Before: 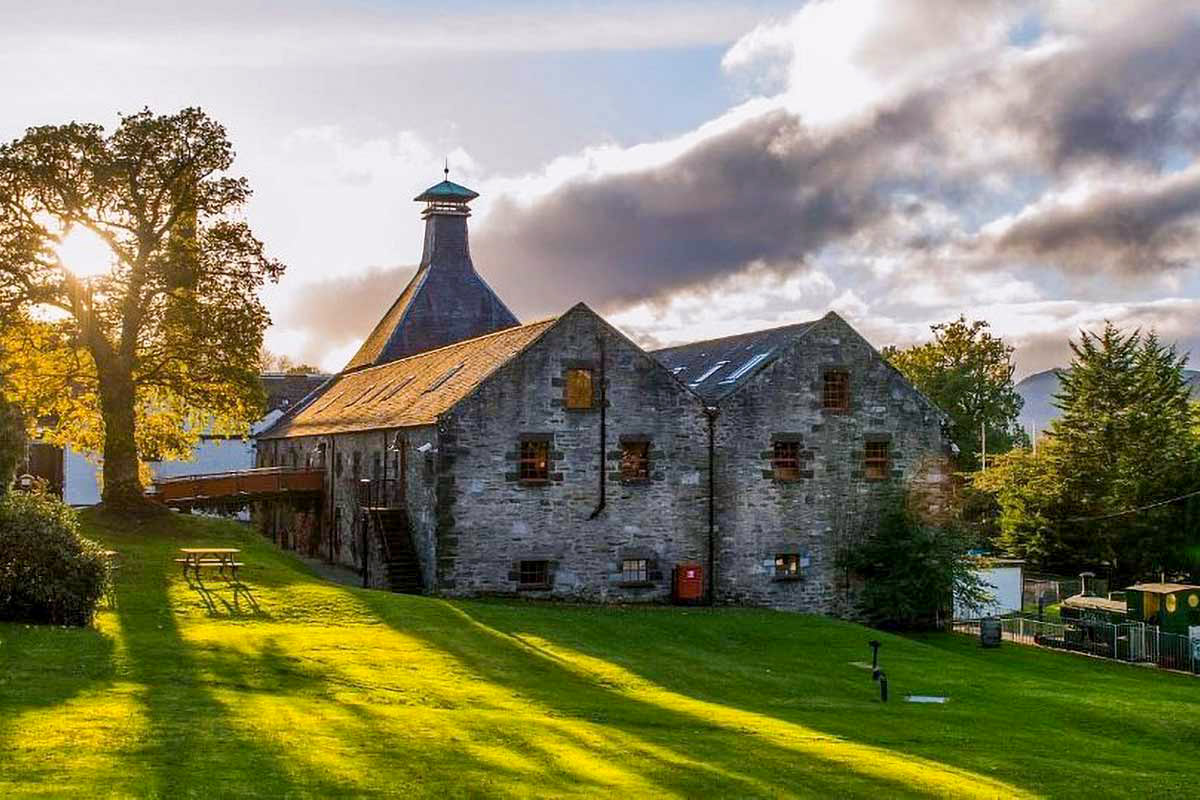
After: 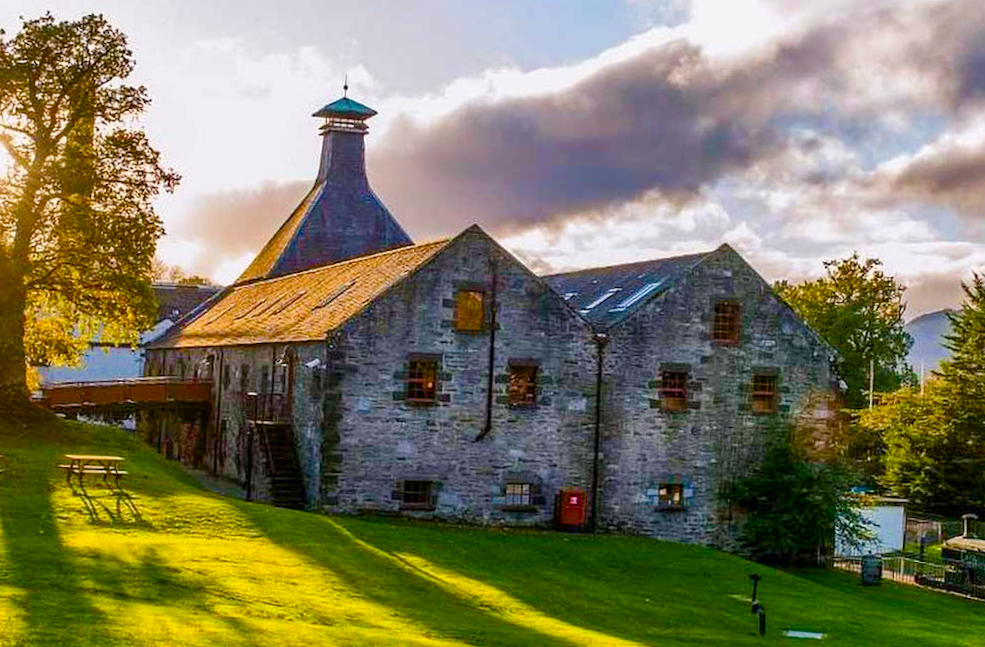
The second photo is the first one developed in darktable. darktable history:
velvia: strength 15%
rotate and perspective: rotation -1°, crop left 0.011, crop right 0.989, crop top 0.025, crop bottom 0.975
color balance rgb: perceptual saturation grading › global saturation 35%, perceptual saturation grading › highlights -30%, perceptual saturation grading › shadows 35%, perceptual brilliance grading › global brilliance 3%, perceptual brilliance grading › highlights -3%, perceptual brilliance grading › shadows 3%
crop and rotate: angle -3.27°, left 5.211%, top 5.211%, right 4.607%, bottom 4.607%
